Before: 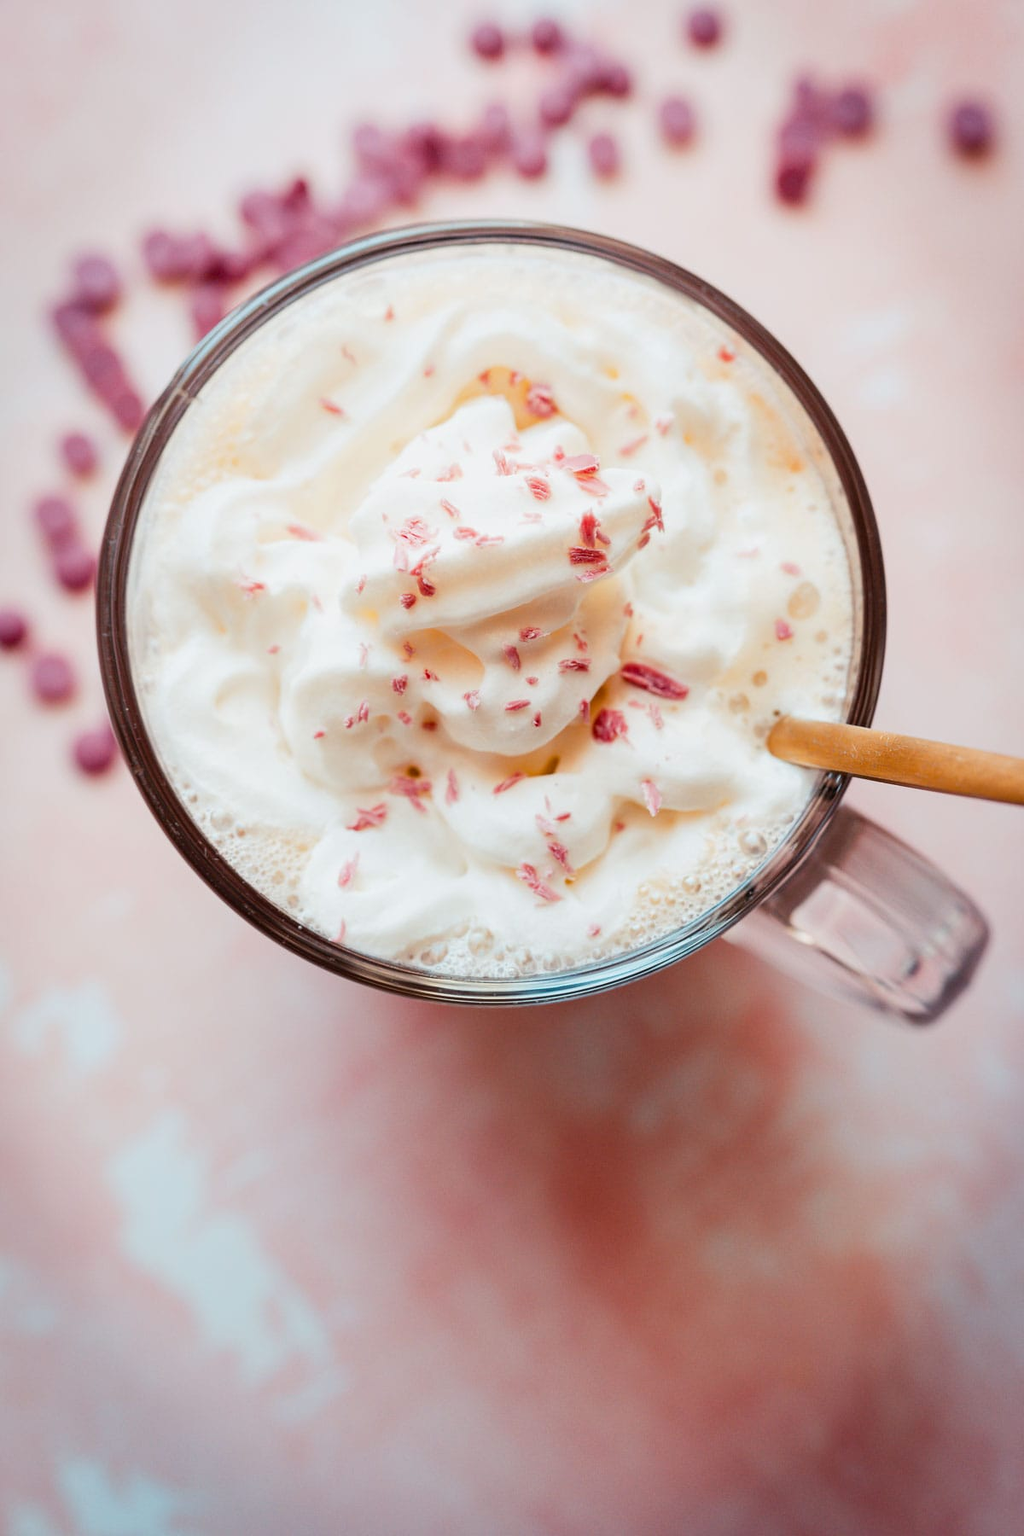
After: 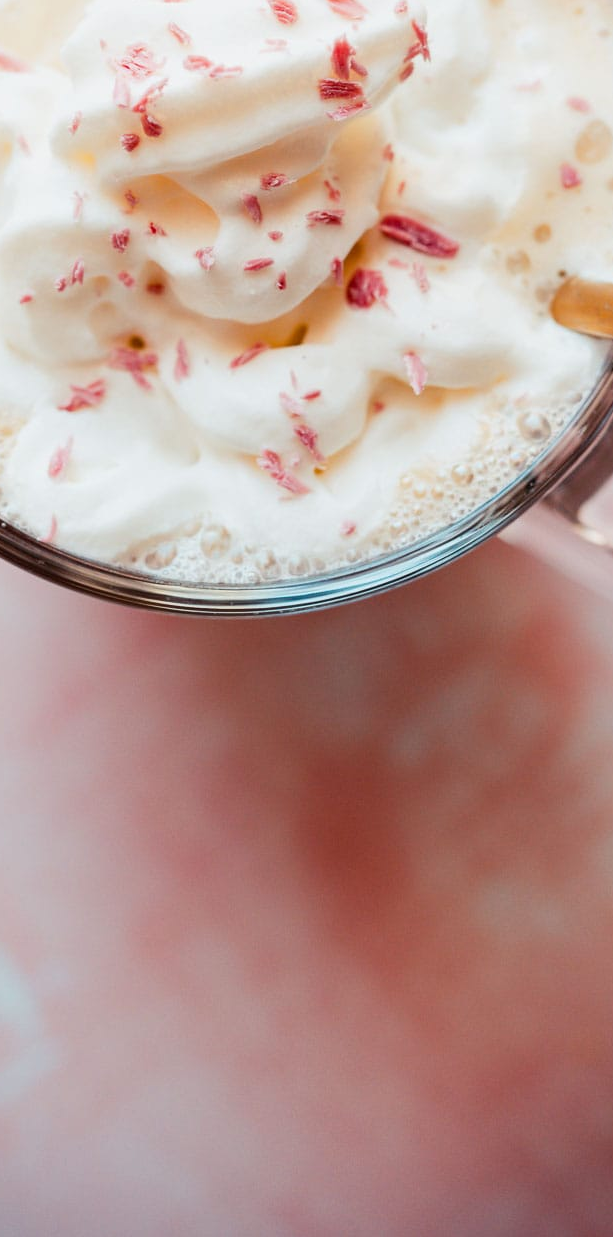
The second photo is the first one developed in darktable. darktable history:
crop and rotate: left 29.047%, top 31.228%, right 19.859%
